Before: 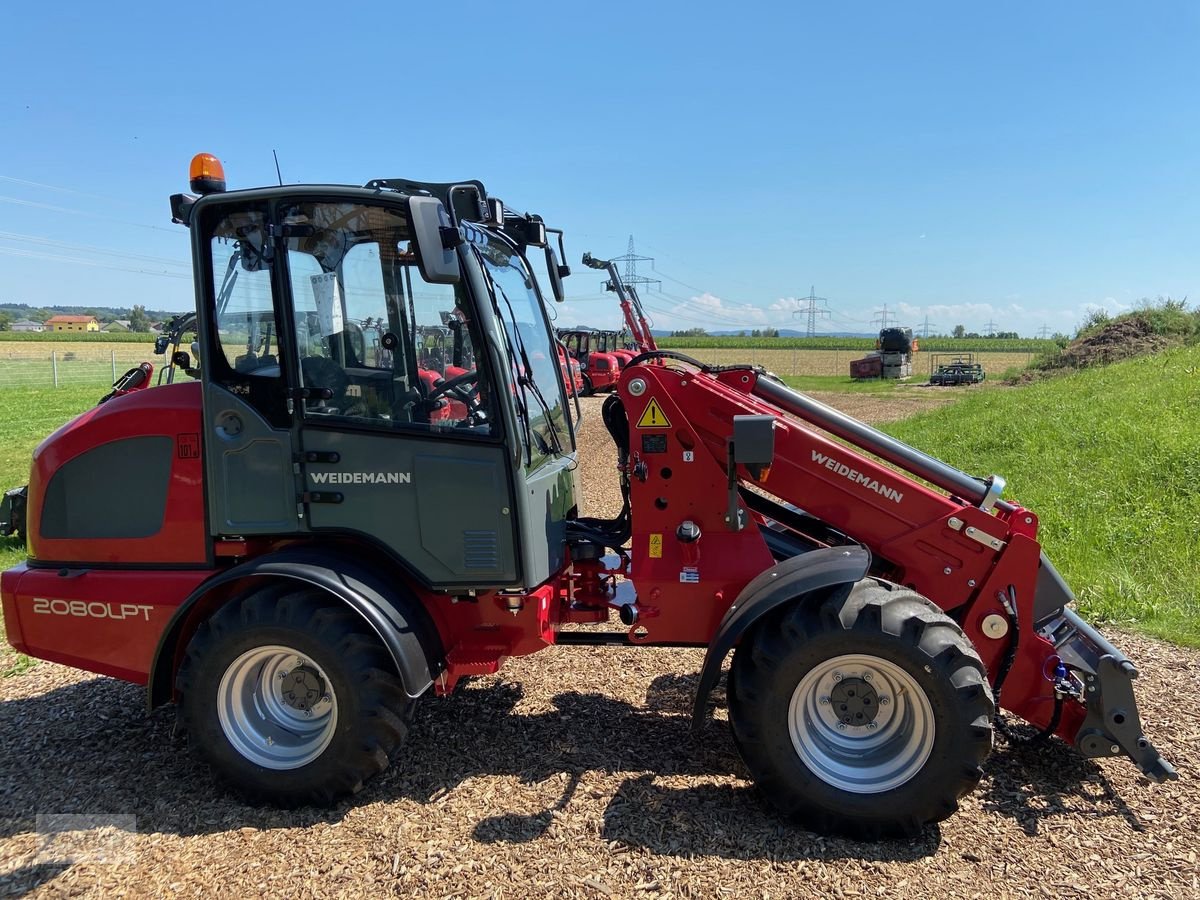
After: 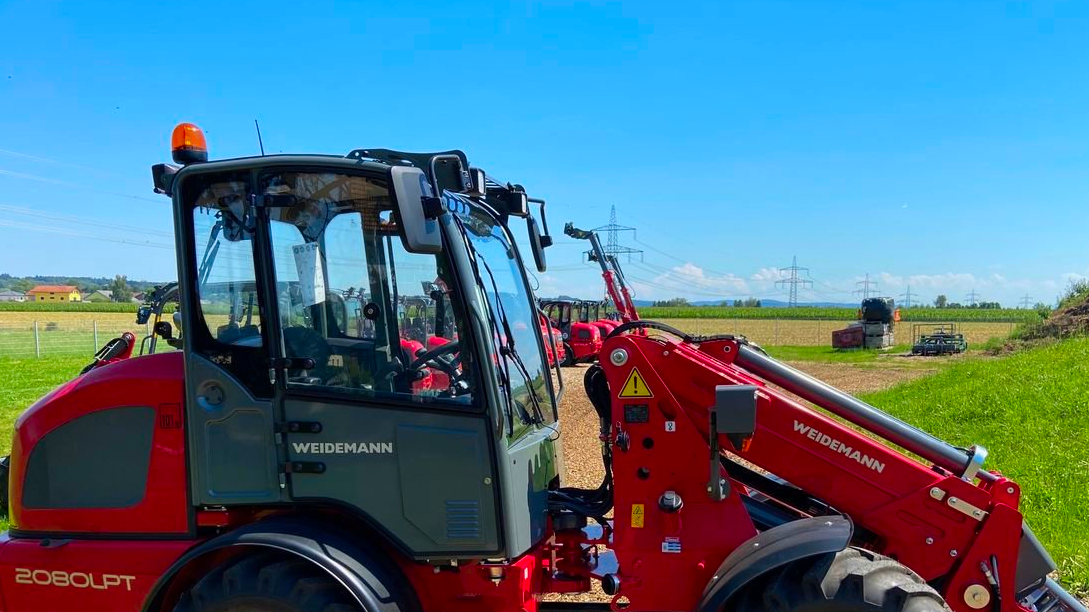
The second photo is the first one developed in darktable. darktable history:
crop: left 1.583%, top 3.389%, right 7.642%, bottom 28.506%
contrast brightness saturation: saturation 0.515
